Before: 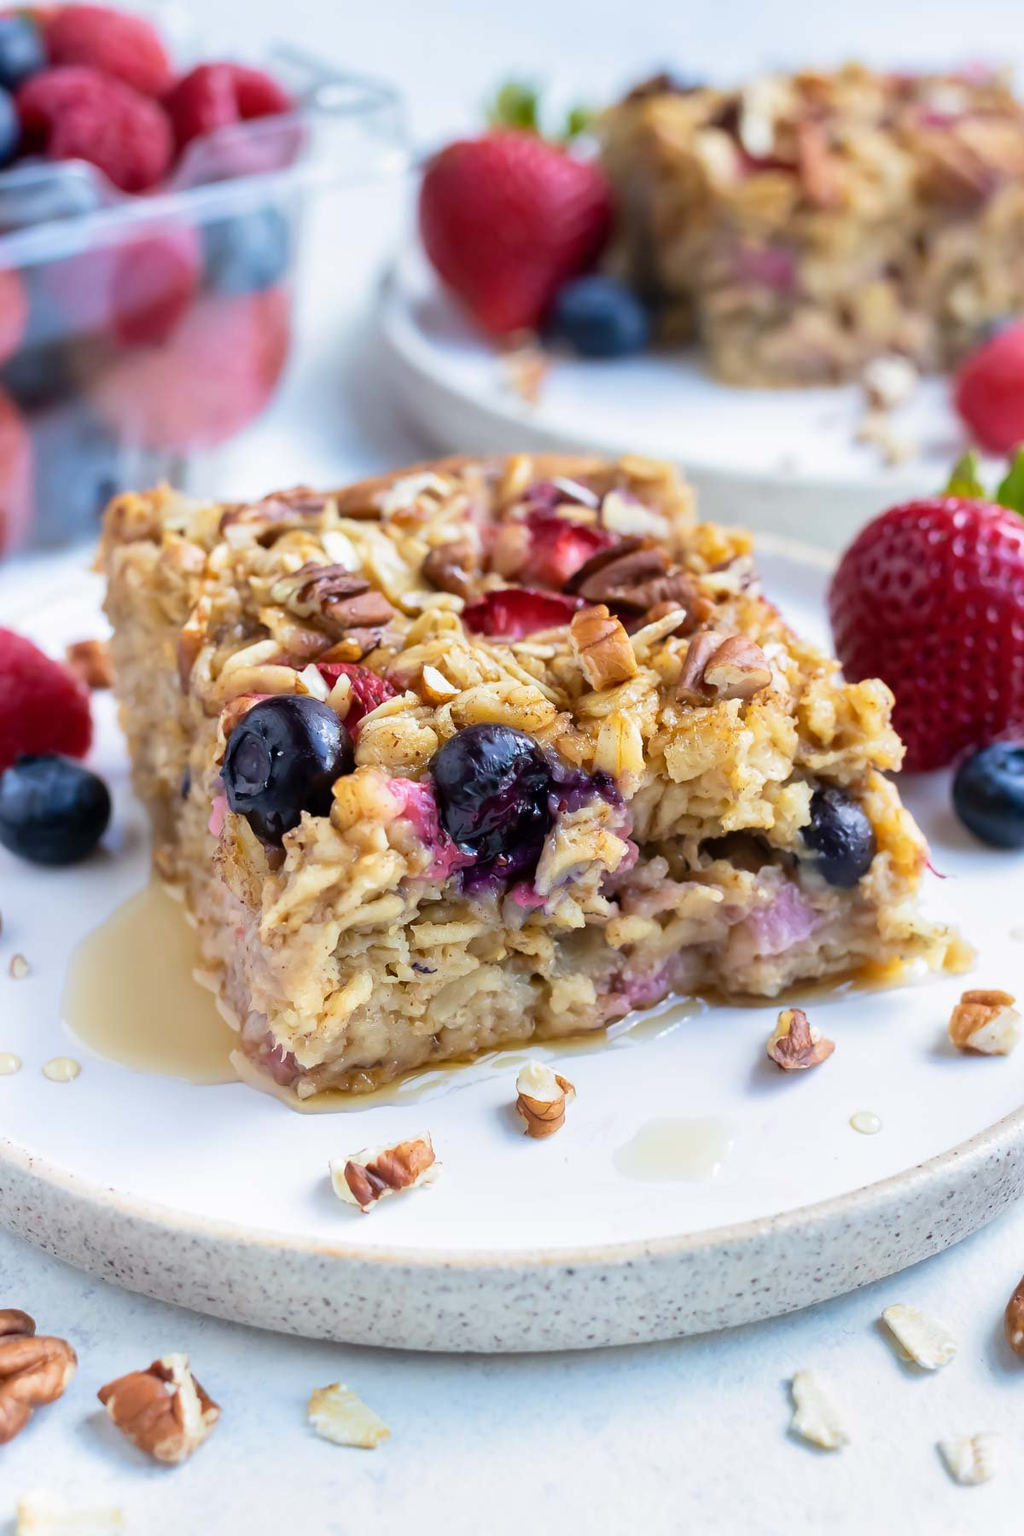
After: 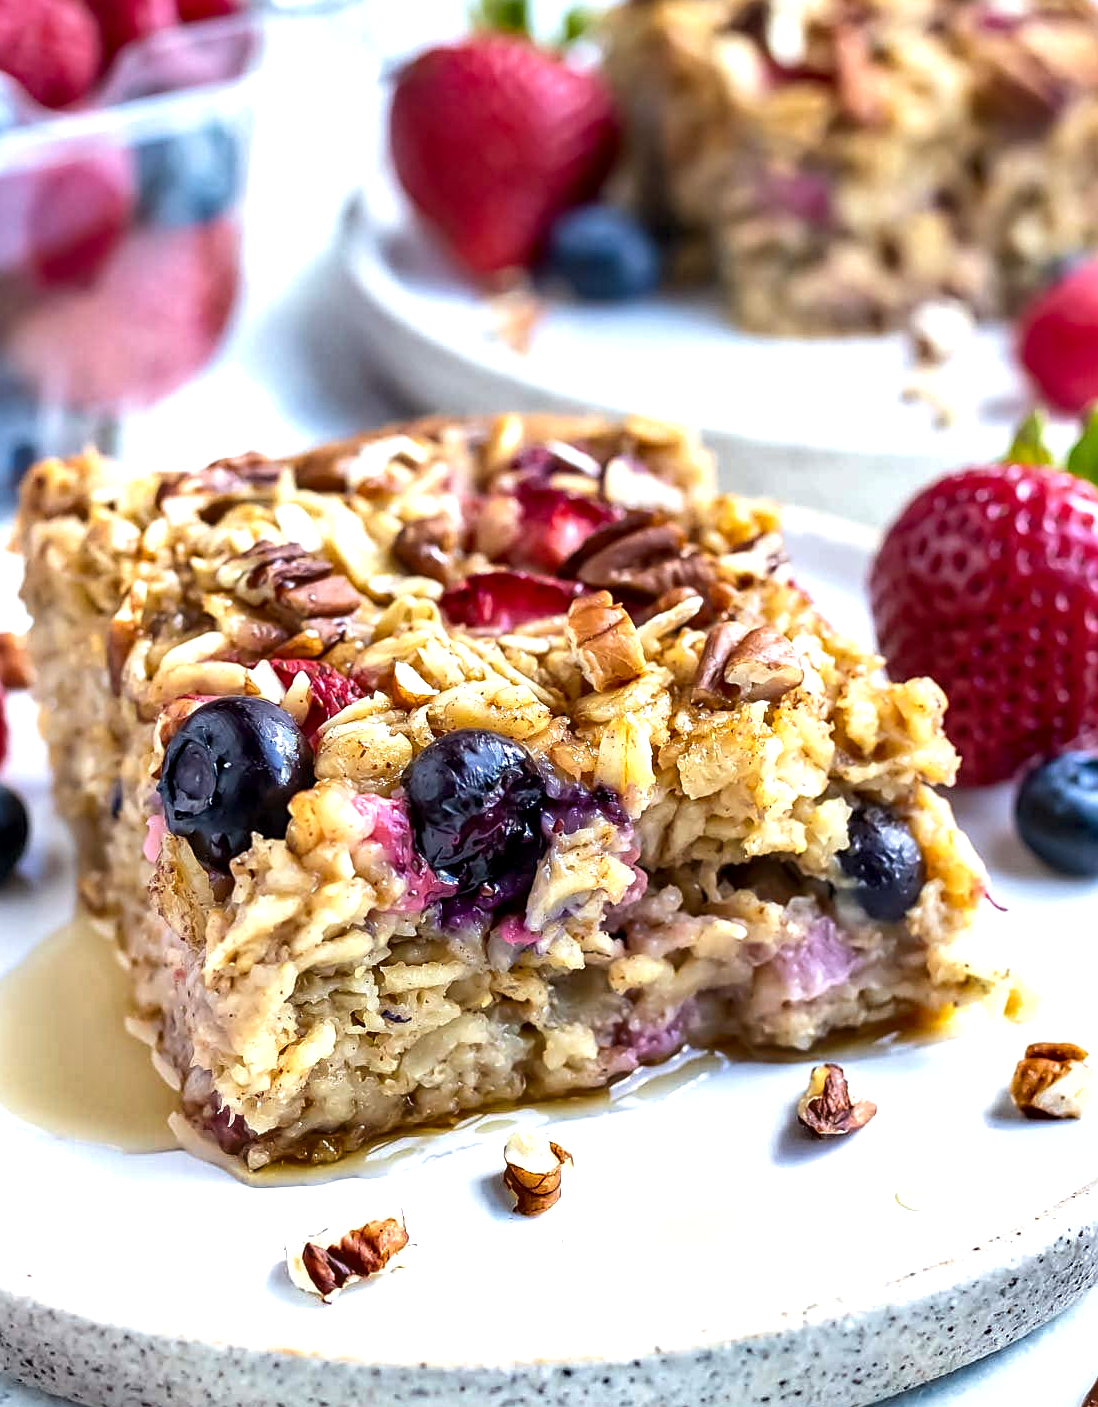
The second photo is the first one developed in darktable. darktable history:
sharpen: on, module defaults
local contrast: highlights 38%, shadows 62%, detail 137%, midtone range 0.519
crop: left 8.455%, top 6.599%, bottom 15.196%
shadows and highlights: highlights color adjustment 42.19%, low approximation 0.01, soften with gaussian
exposure: exposure 0.567 EV, compensate highlight preservation false
